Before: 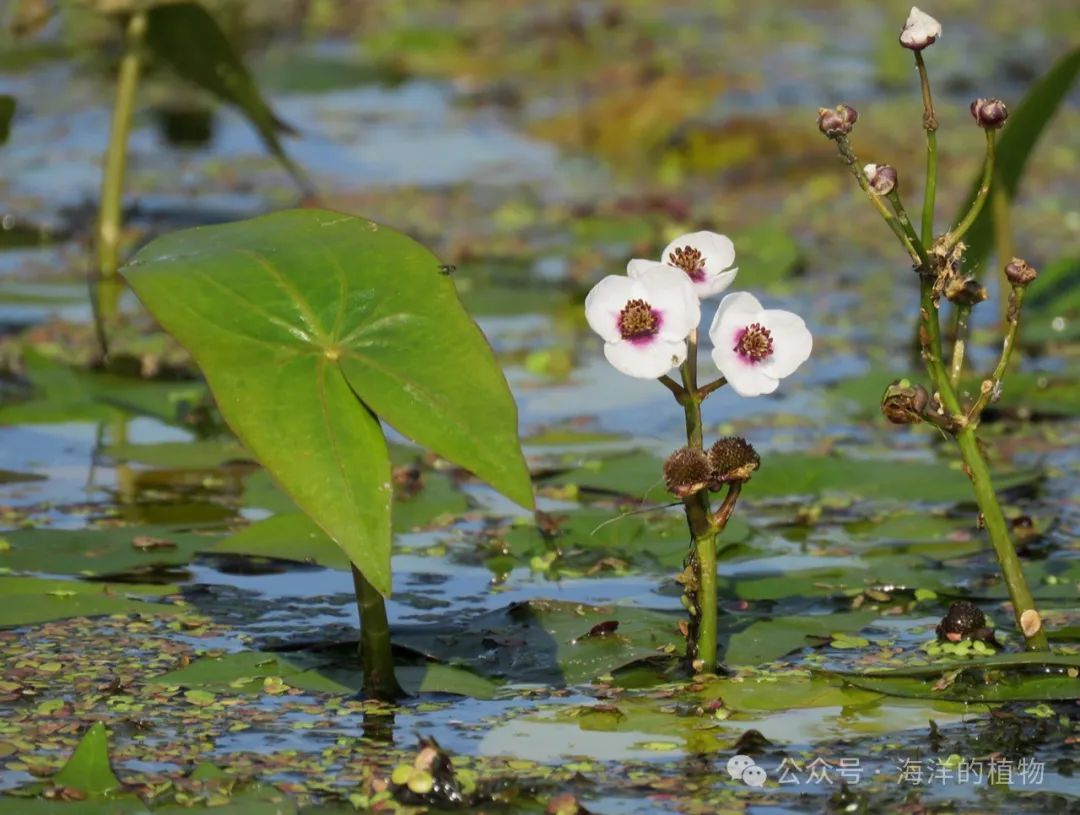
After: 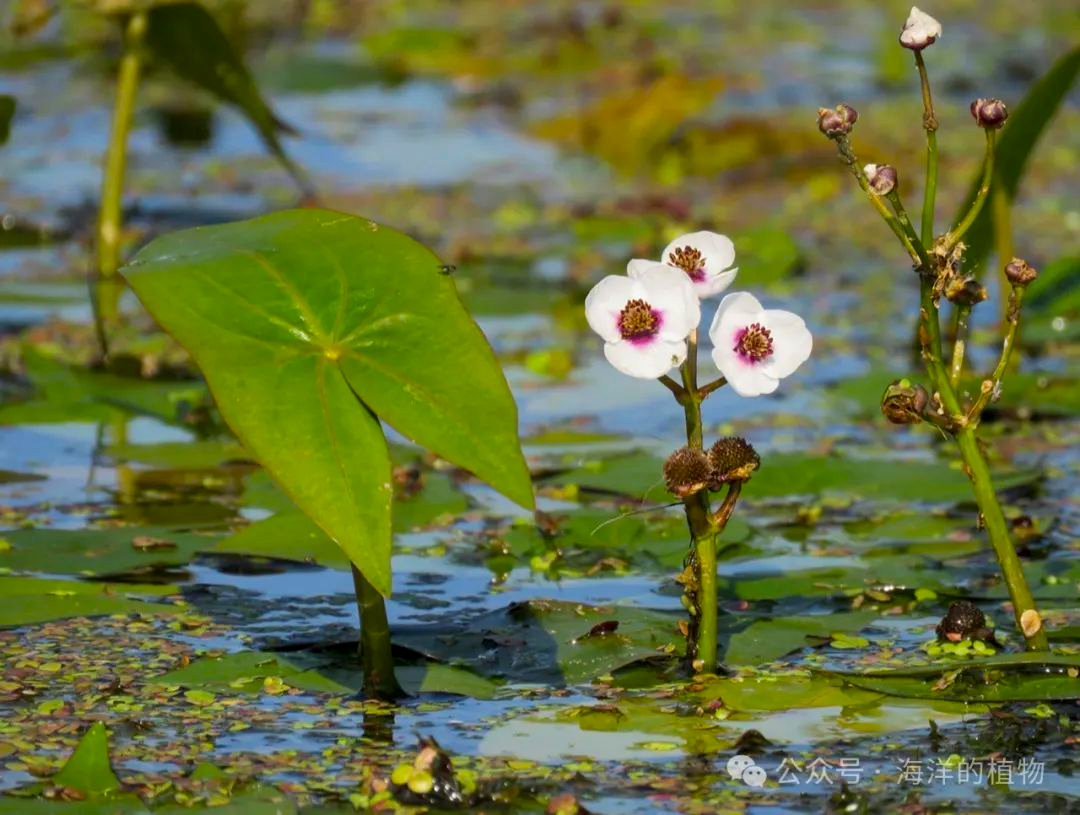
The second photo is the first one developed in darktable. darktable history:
color balance rgb: perceptual saturation grading › global saturation 25%, global vibrance 20%
local contrast: highlights 100%, shadows 100%, detail 120%, midtone range 0.2
